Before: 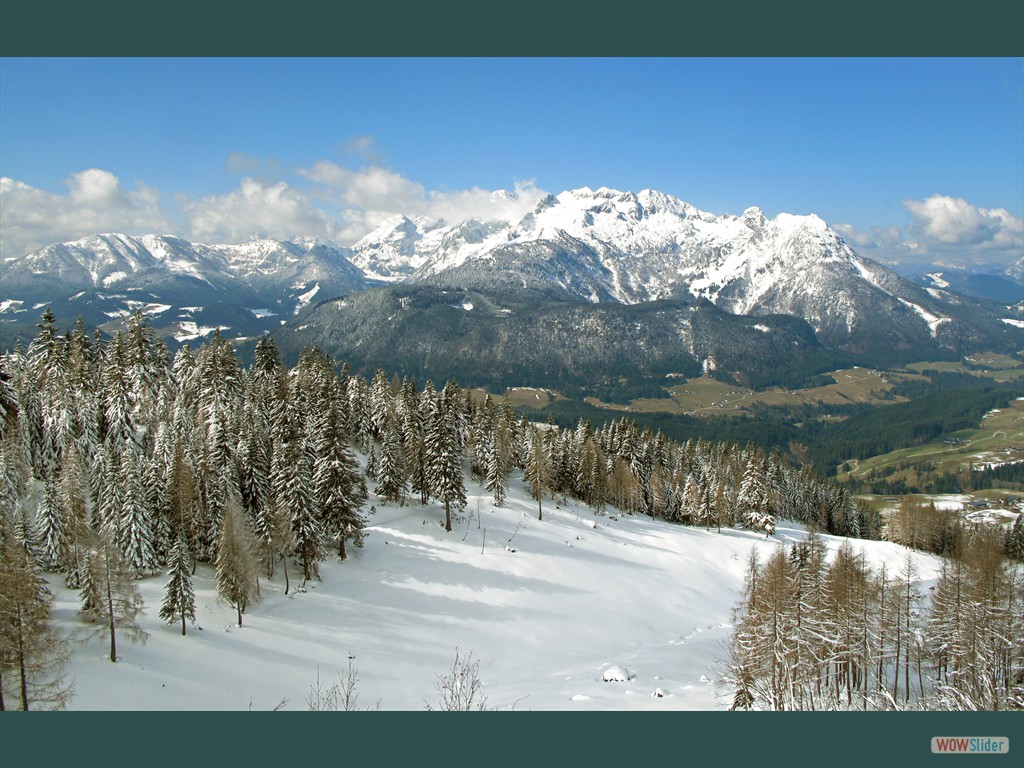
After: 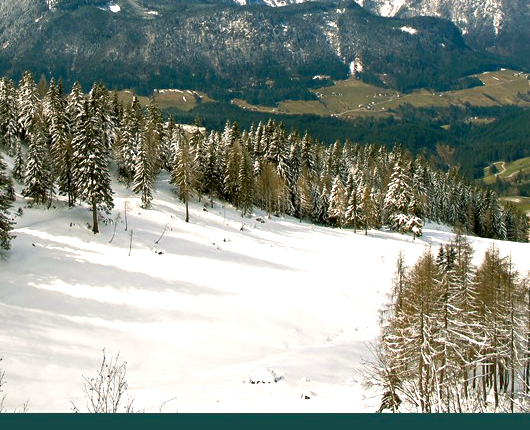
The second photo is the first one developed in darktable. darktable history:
crop: left 34.479%, top 38.822%, right 13.718%, bottom 5.172%
color balance rgb: shadows lift › chroma 2%, shadows lift › hue 185.64°, power › luminance 1.48%, highlights gain › chroma 3%, highlights gain › hue 54.51°, global offset › luminance -0.4%, perceptual saturation grading › highlights -18.47%, perceptual saturation grading › mid-tones 6.62%, perceptual saturation grading › shadows 28.22%, perceptual brilliance grading › highlights 15.68%, perceptual brilliance grading › shadows -14.29%, global vibrance 25.96%, contrast 6.45%
